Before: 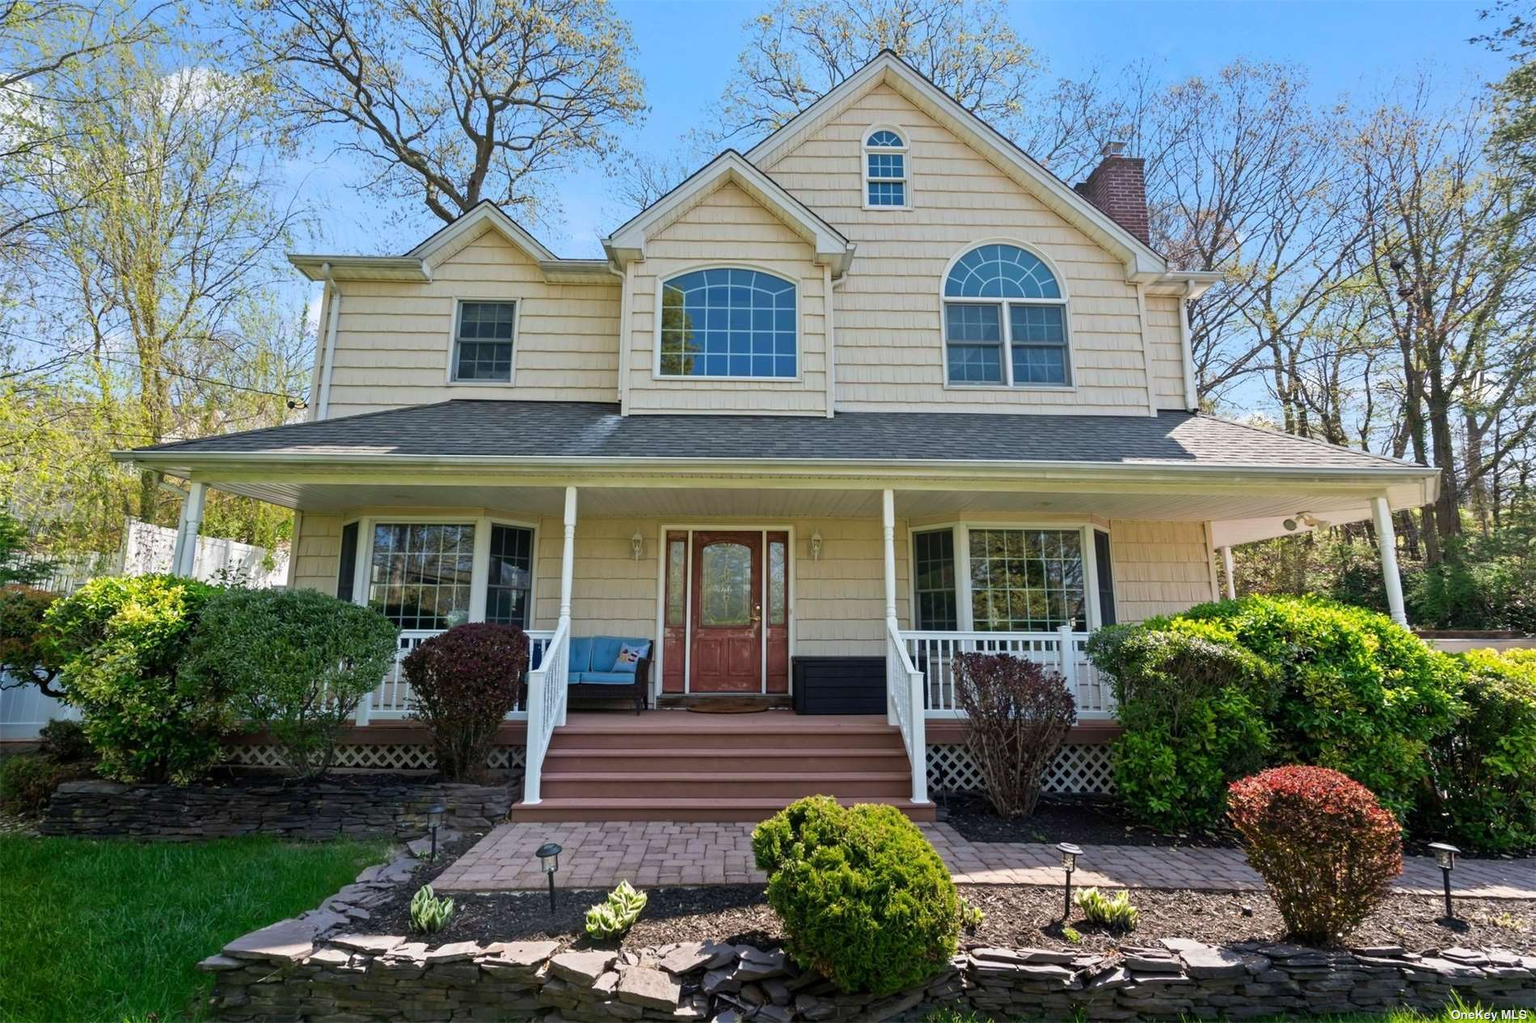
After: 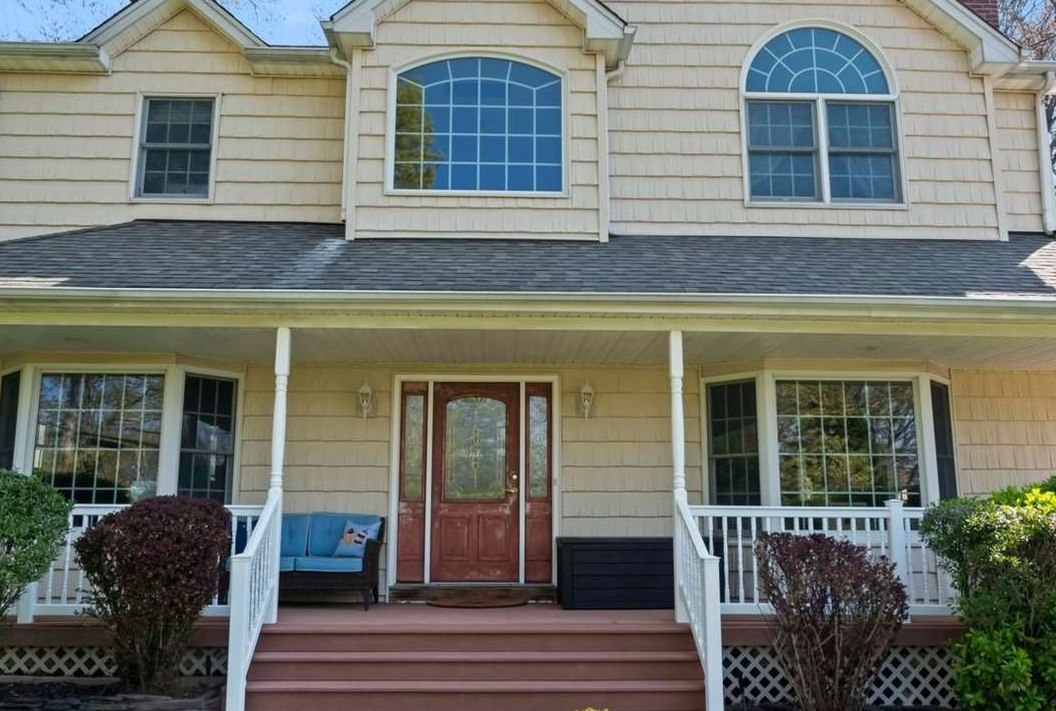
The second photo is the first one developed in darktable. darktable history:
crop and rotate: left 22.273%, top 21.769%, right 22.111%, bottom 22.035%
